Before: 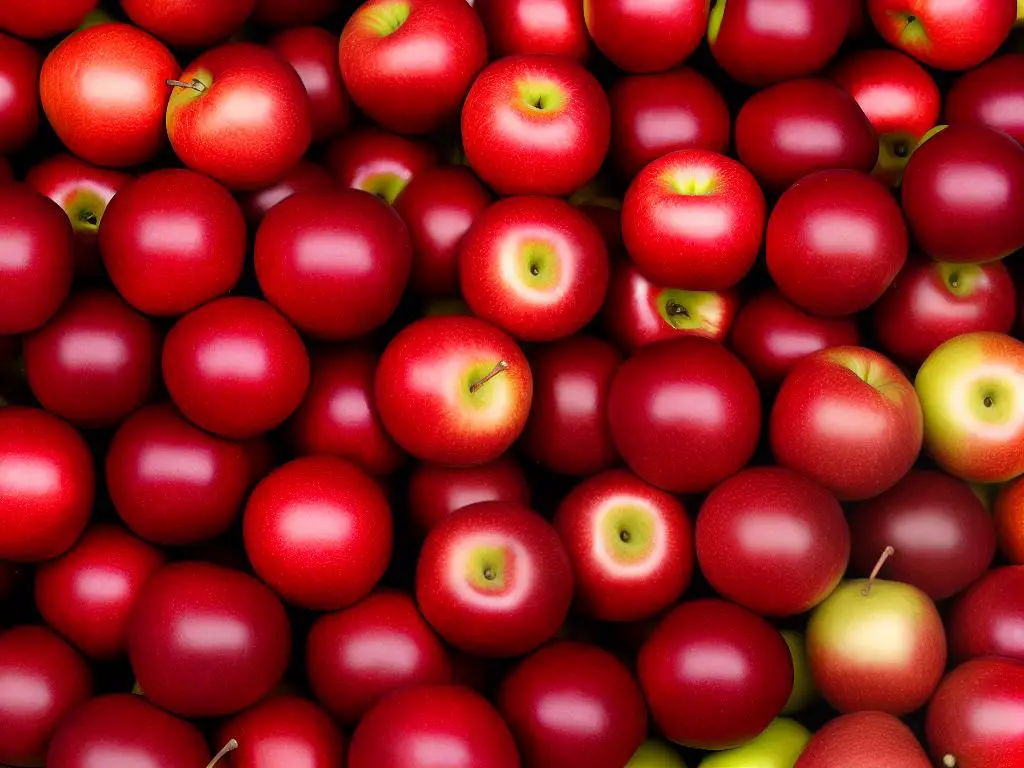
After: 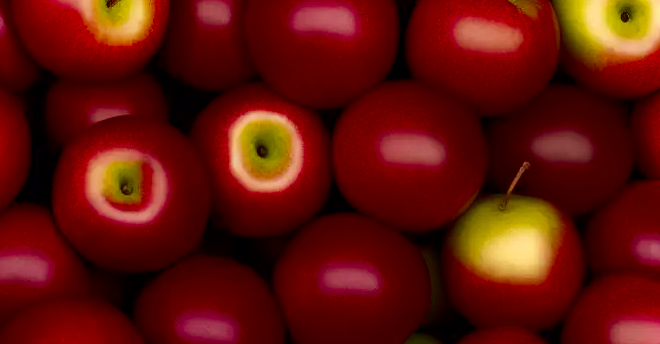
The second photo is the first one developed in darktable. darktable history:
contrast brightness saturation: contrast 0.09, brightness -0.59, saturation 0.17
color correction: highlights a* 2.72, highlights b* 22.8
crop and rotate: left 35.509%, top 50.238%, bottom 4.934%
